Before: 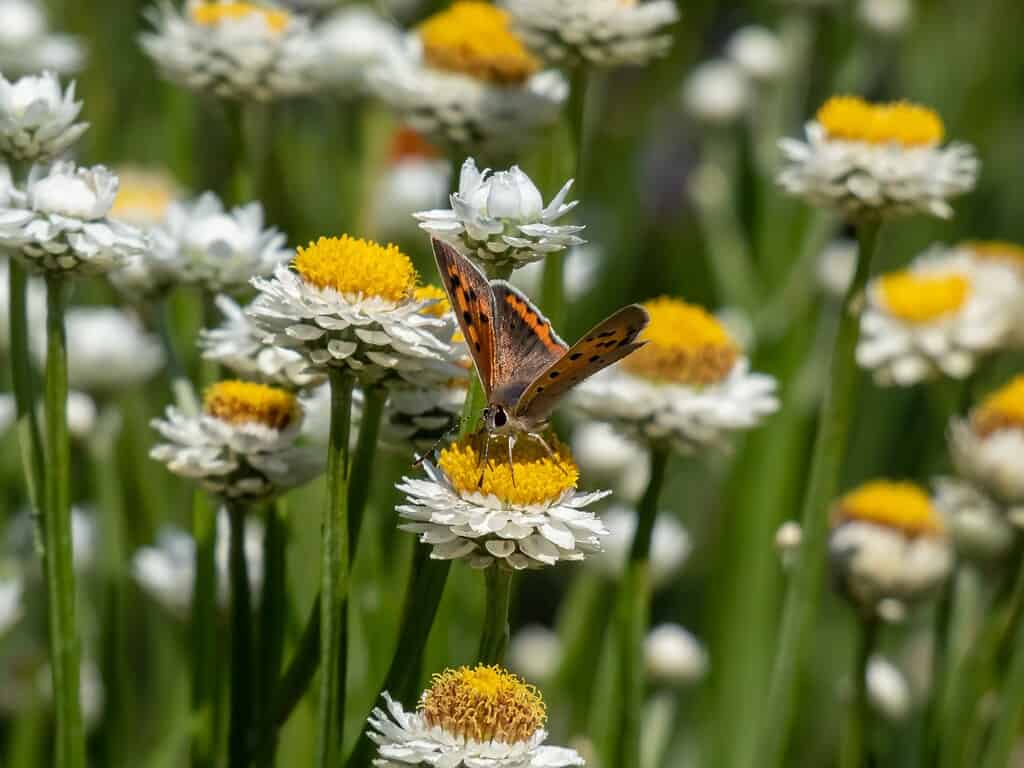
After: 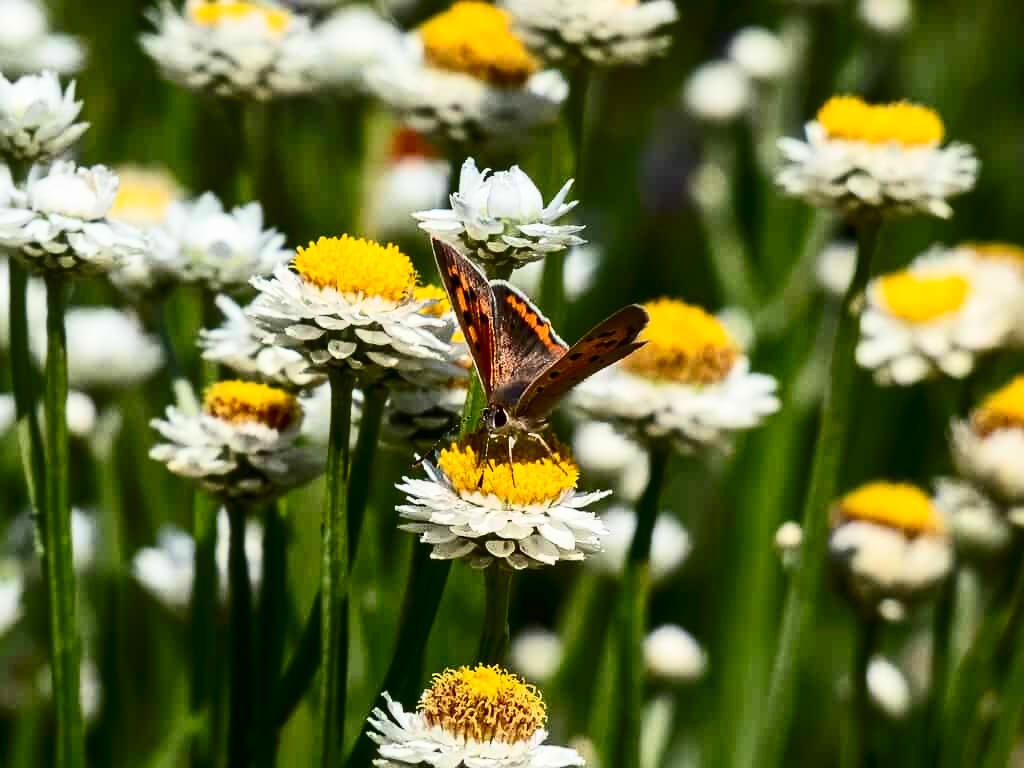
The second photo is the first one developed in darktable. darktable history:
contrast brightness saturation: contrast 0.4, brightness 0.04, saturation 0.255
